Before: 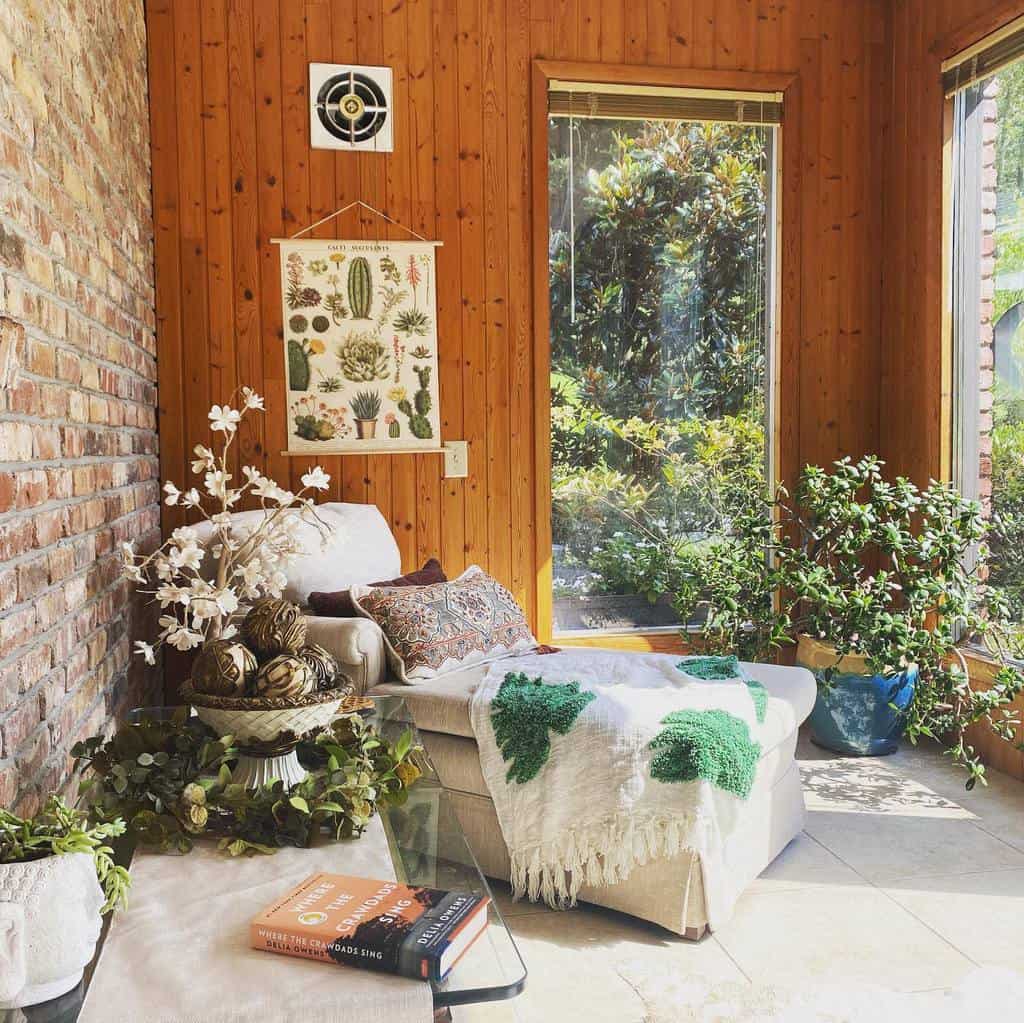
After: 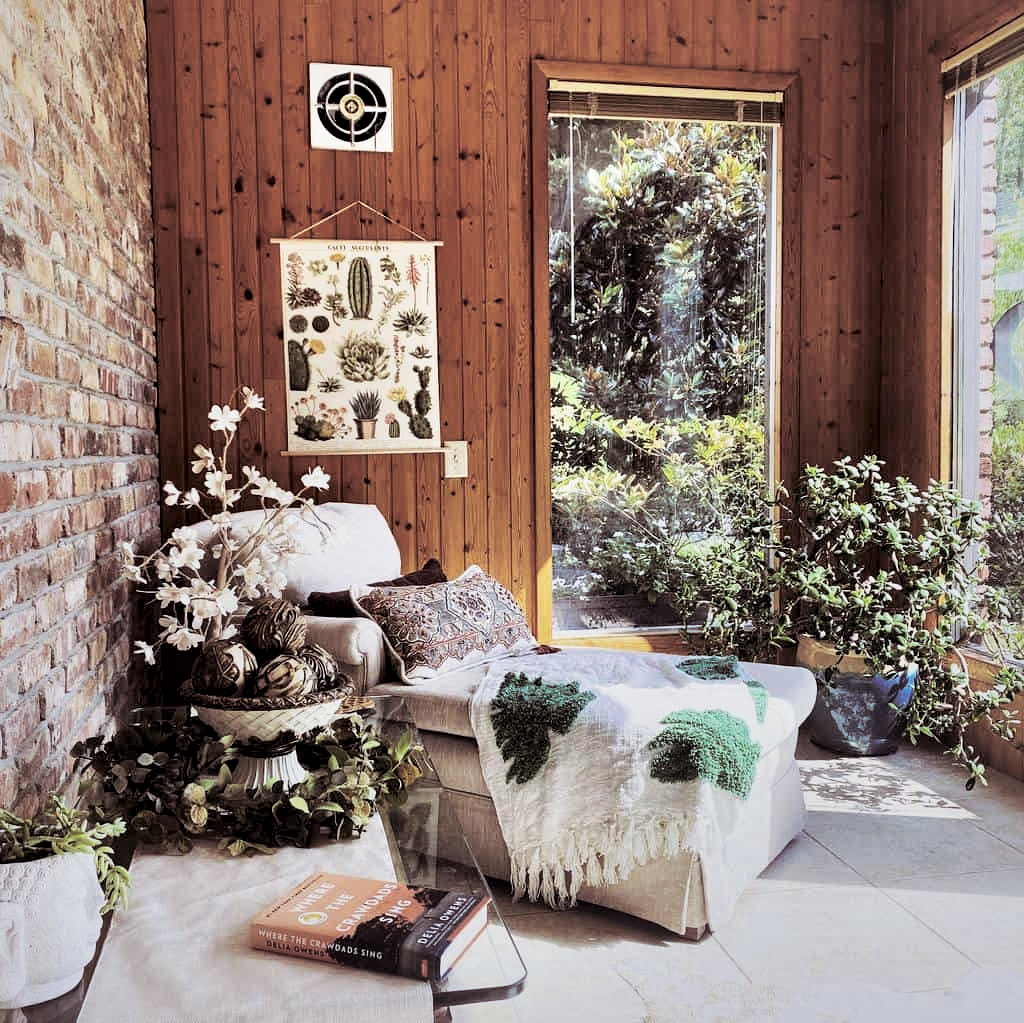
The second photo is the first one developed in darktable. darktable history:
local contrast: mode bilateral grid, contrast 44, coarseness 69, detail 214%, midtone range 0.2
color calibration: illuminant as shot in camera, x 0.358, y 0.373, temperature 4628.91 K
filmic rgb: black relative exposure -6.68 EV, white relative exposure 4.56 EV, hardness 3.25
split-toning: shadows › saturation 0.24, highlights › hue 54°, highlights › saturation 0.24
